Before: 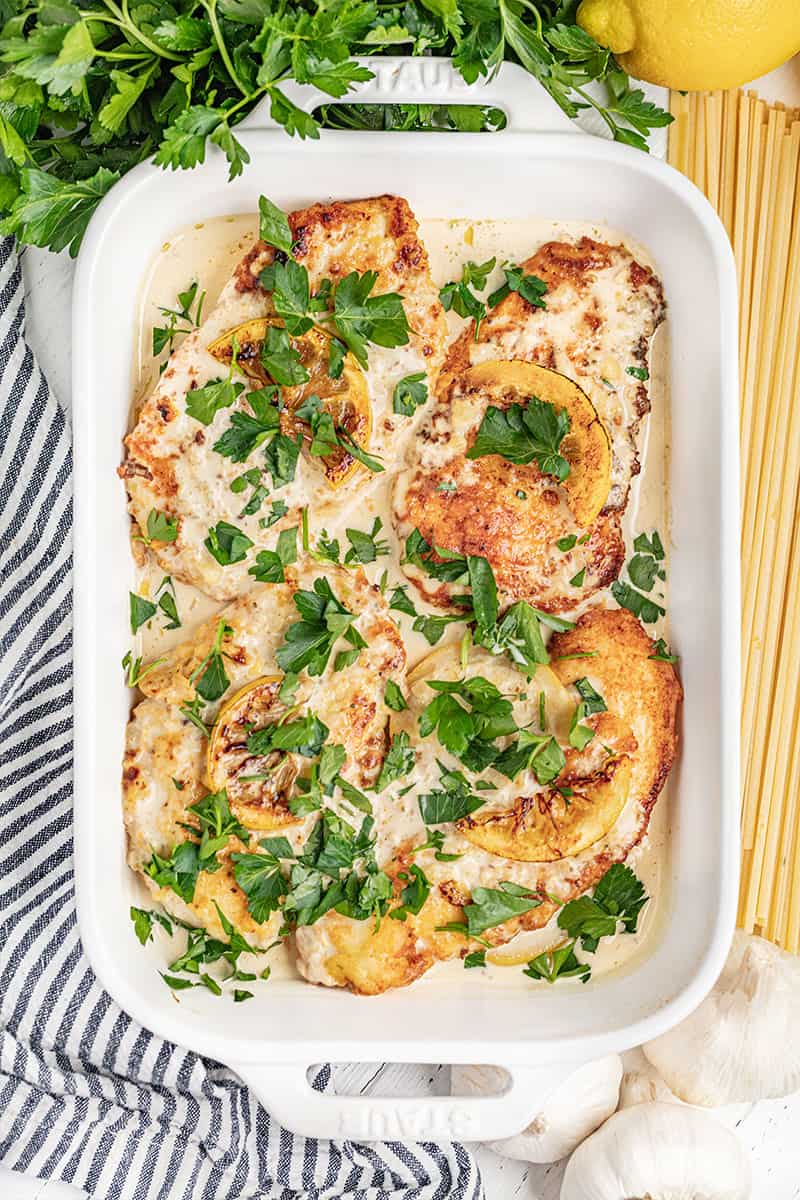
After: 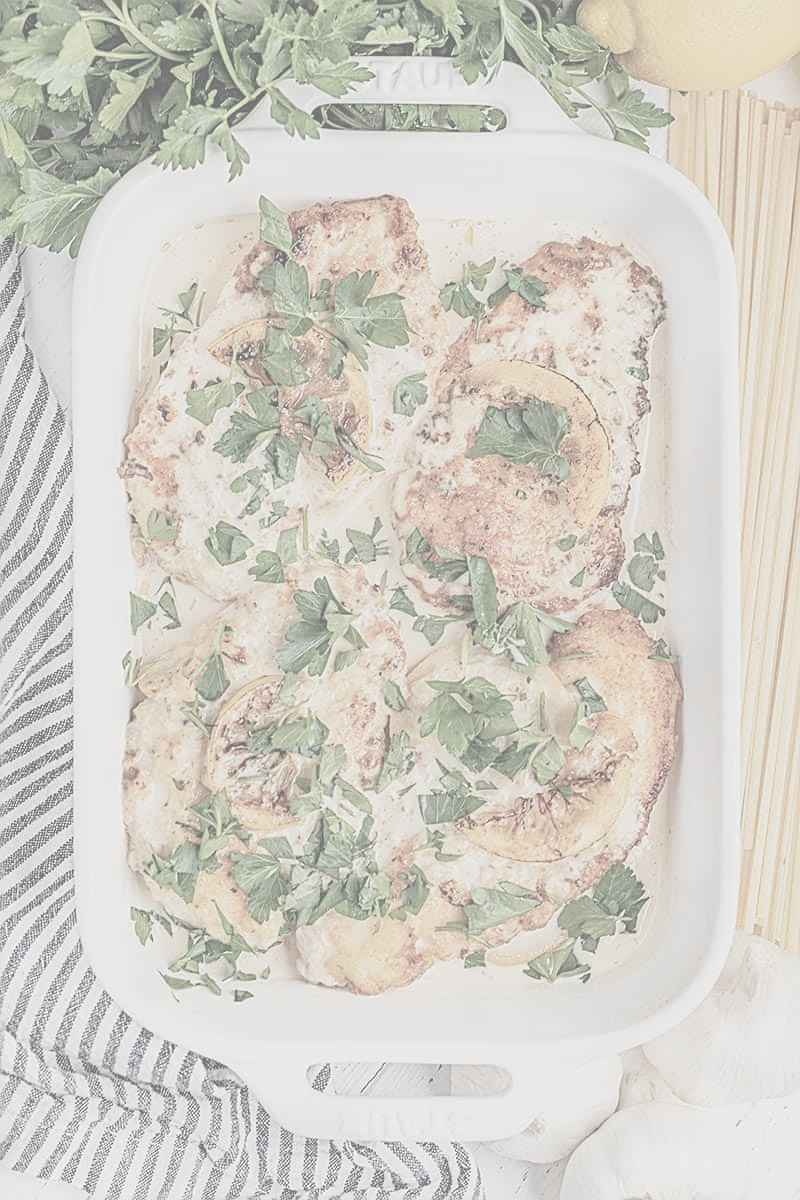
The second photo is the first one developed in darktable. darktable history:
contrast brightness saturation: contrast -0.327, brightness 0.75, saturation -0.796
sharpen: on, module defaults
